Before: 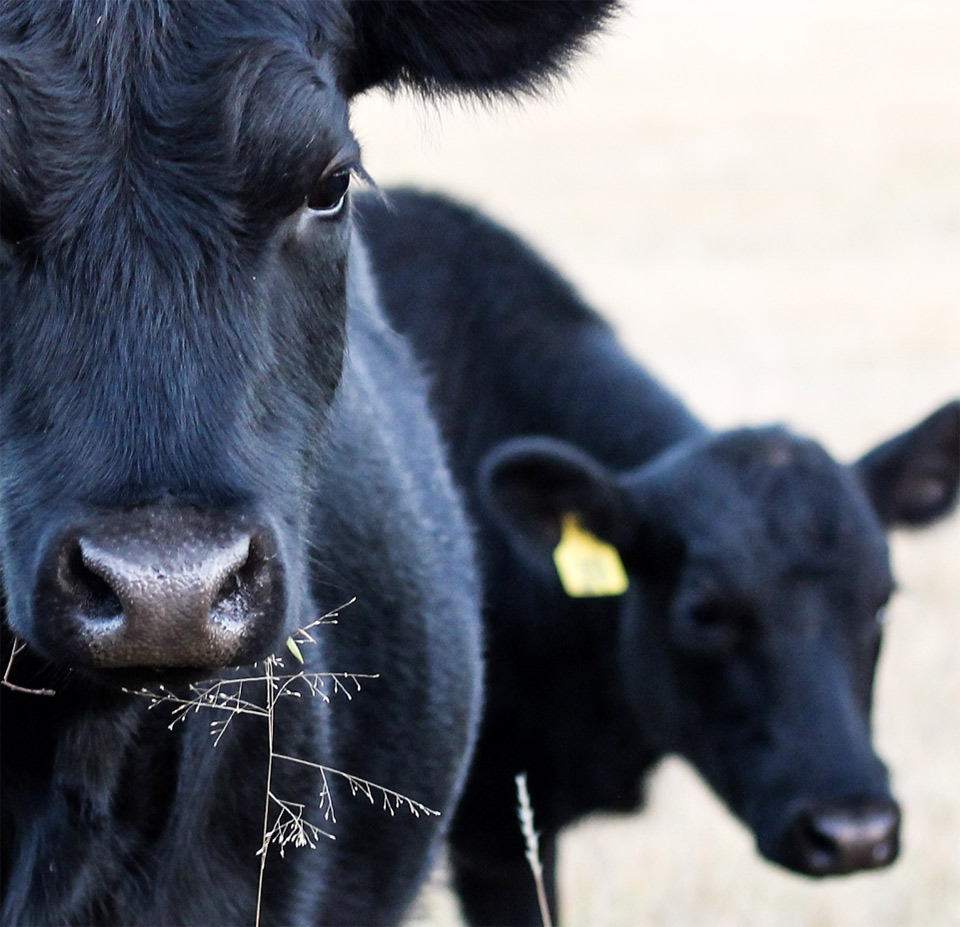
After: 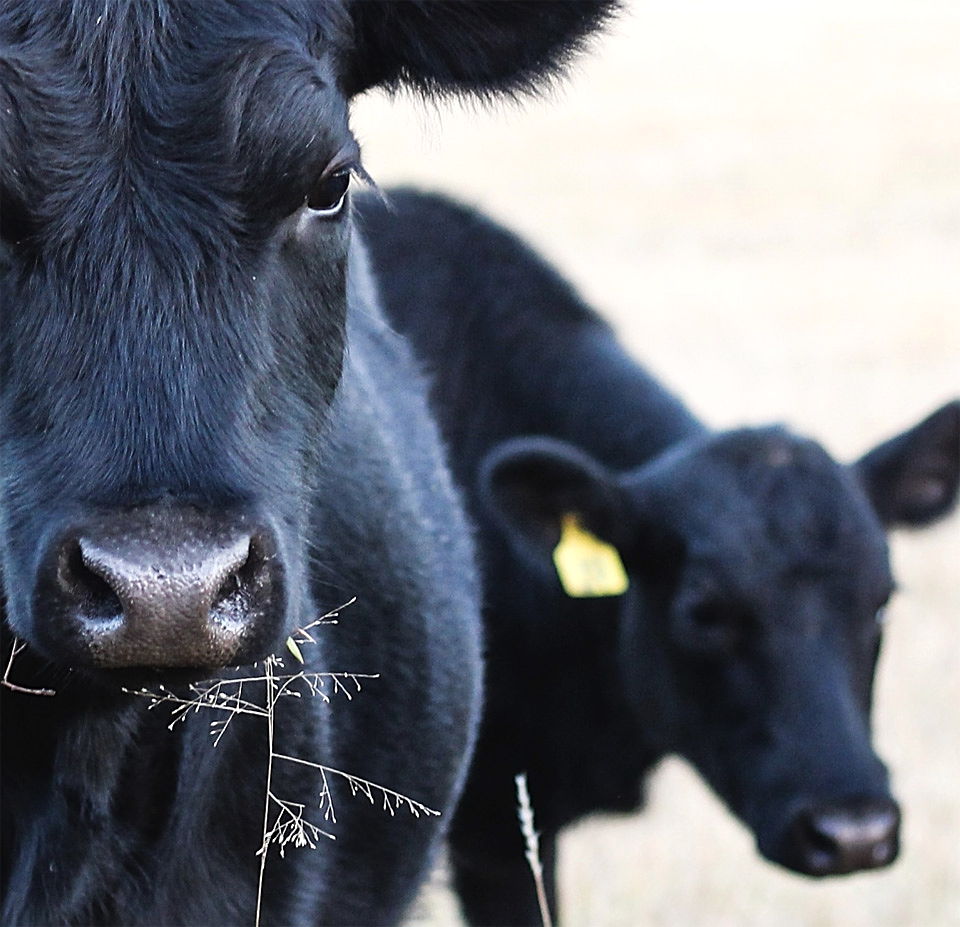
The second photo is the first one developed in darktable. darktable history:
sharpen: on, module defaults
exposure: black level correction -0.003, exposure 0.047 EV, compensate exposure bias true, compensate highlight preservation false
